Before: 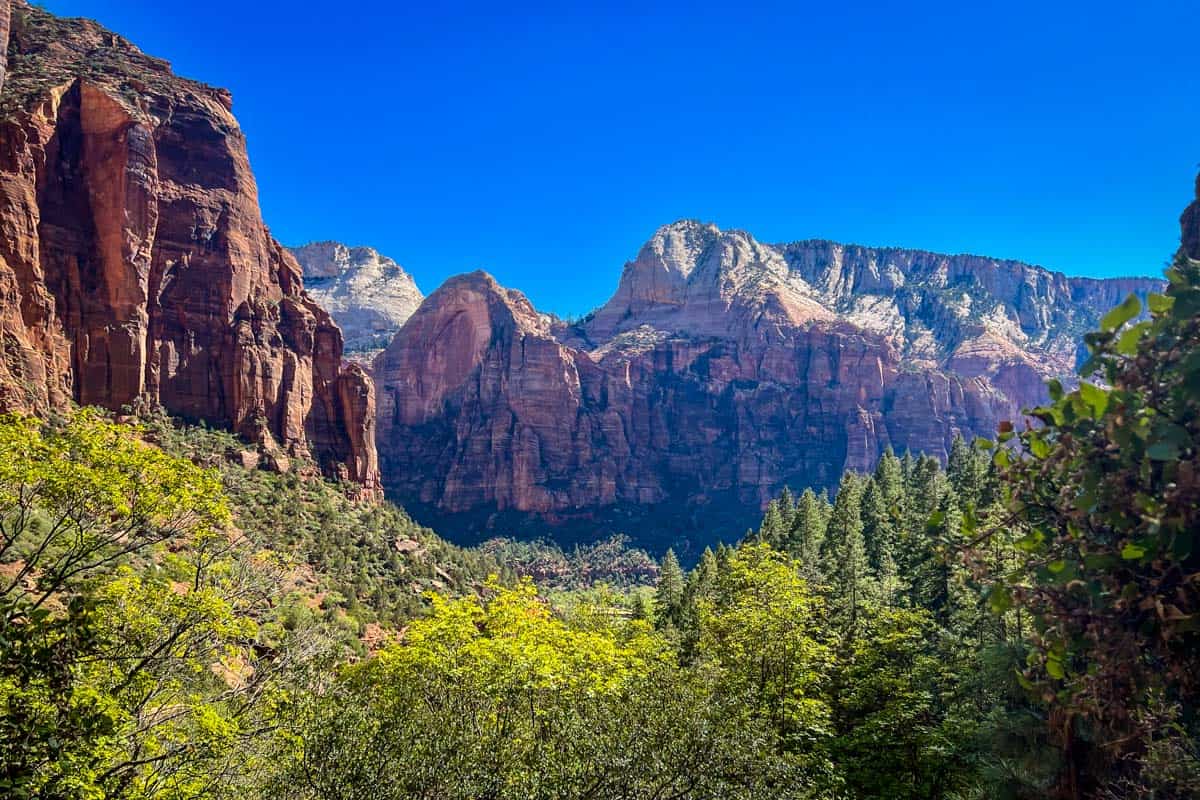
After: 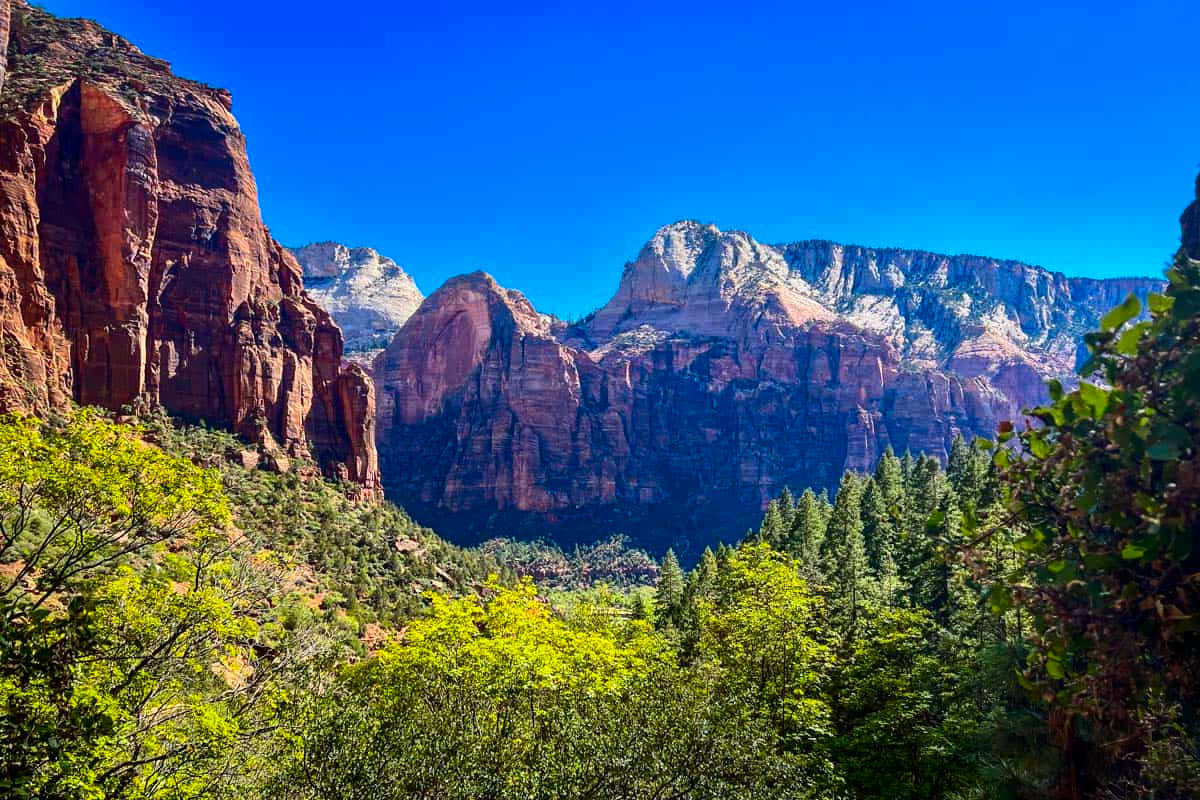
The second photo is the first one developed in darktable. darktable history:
exposure: compensate highlight preservation false
contrast brightness saturation: contrast 0.18, saturation 0.3
white balance: red 0.988, blue 1.017
